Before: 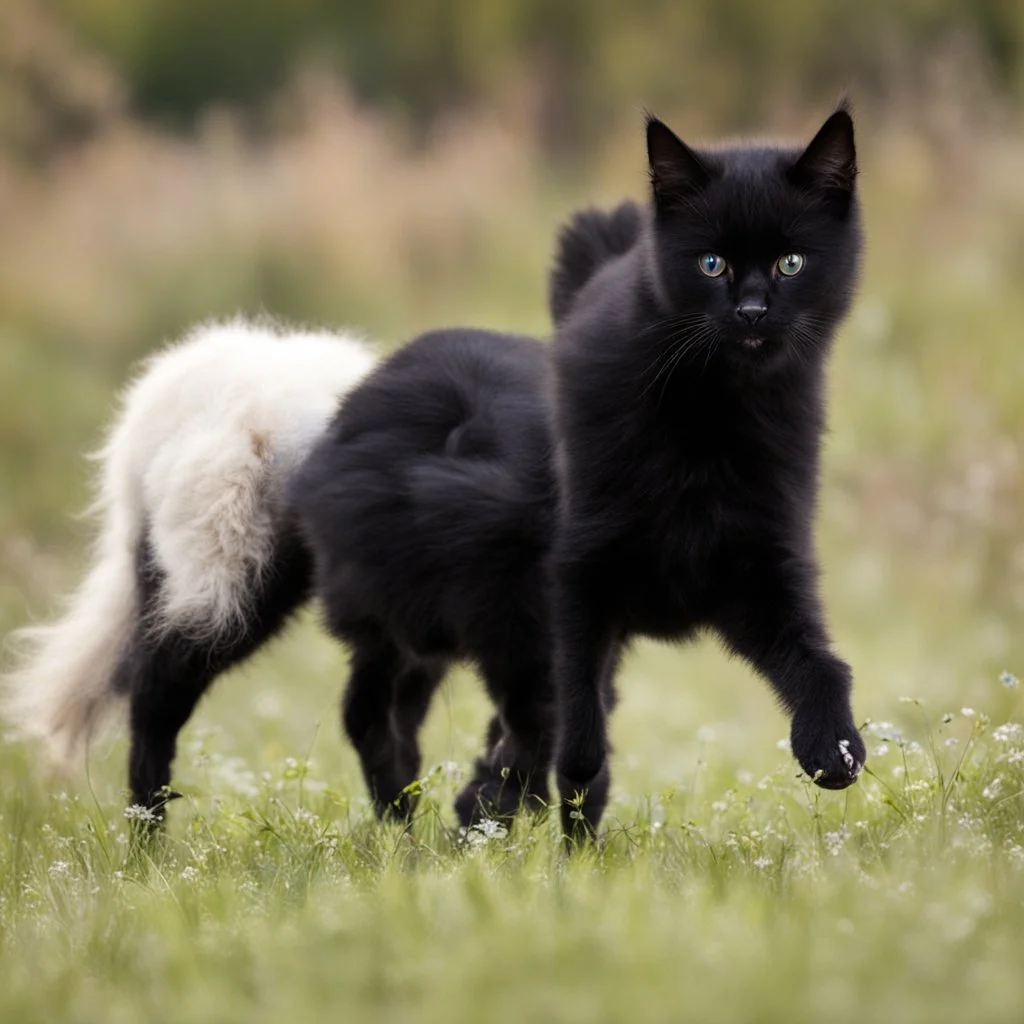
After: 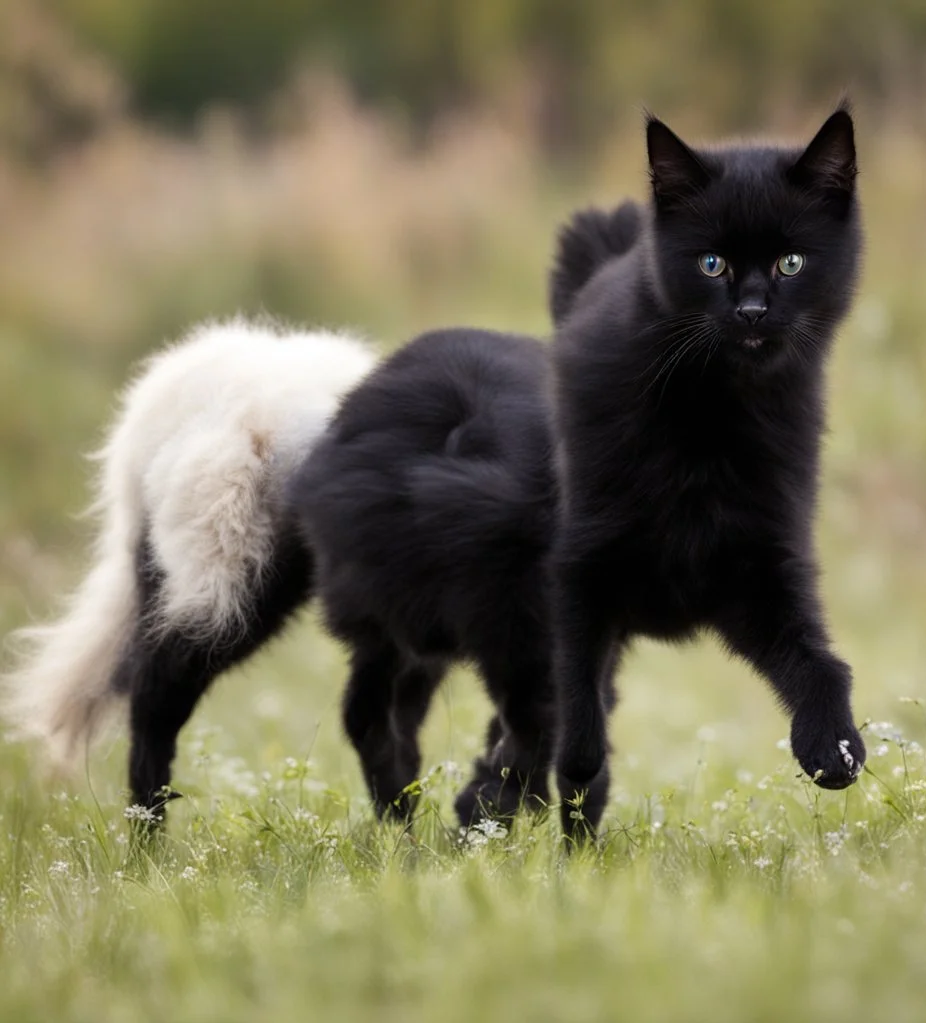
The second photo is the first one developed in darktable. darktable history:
crop: right 9.512%, bottom 0.032%
